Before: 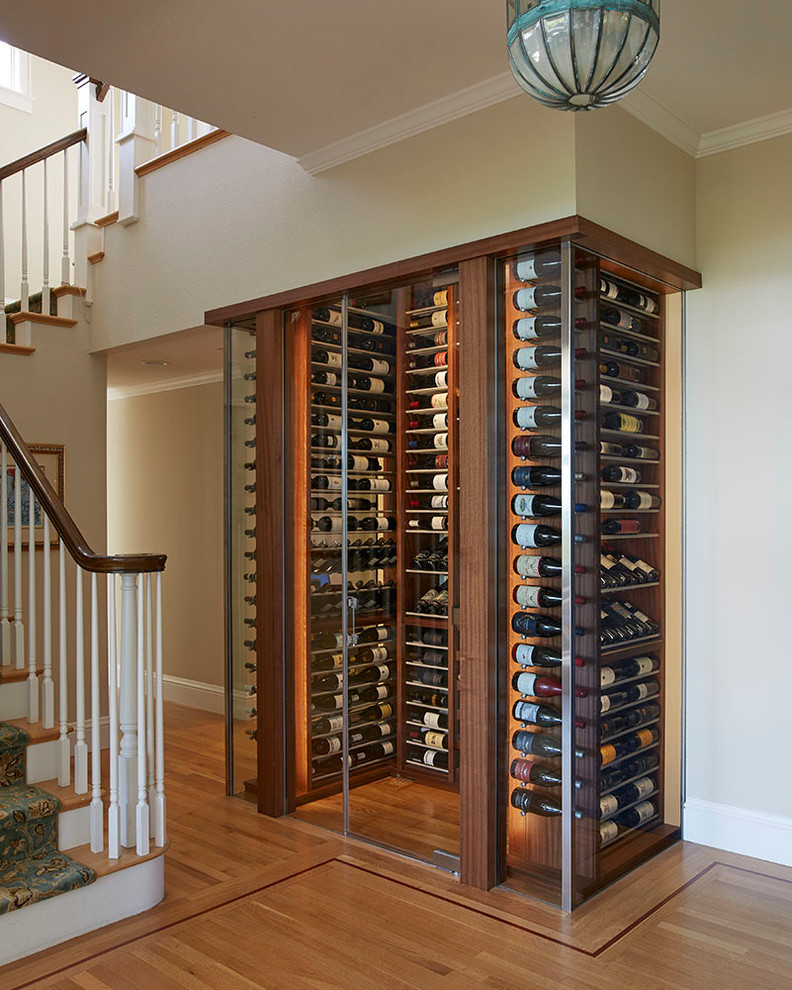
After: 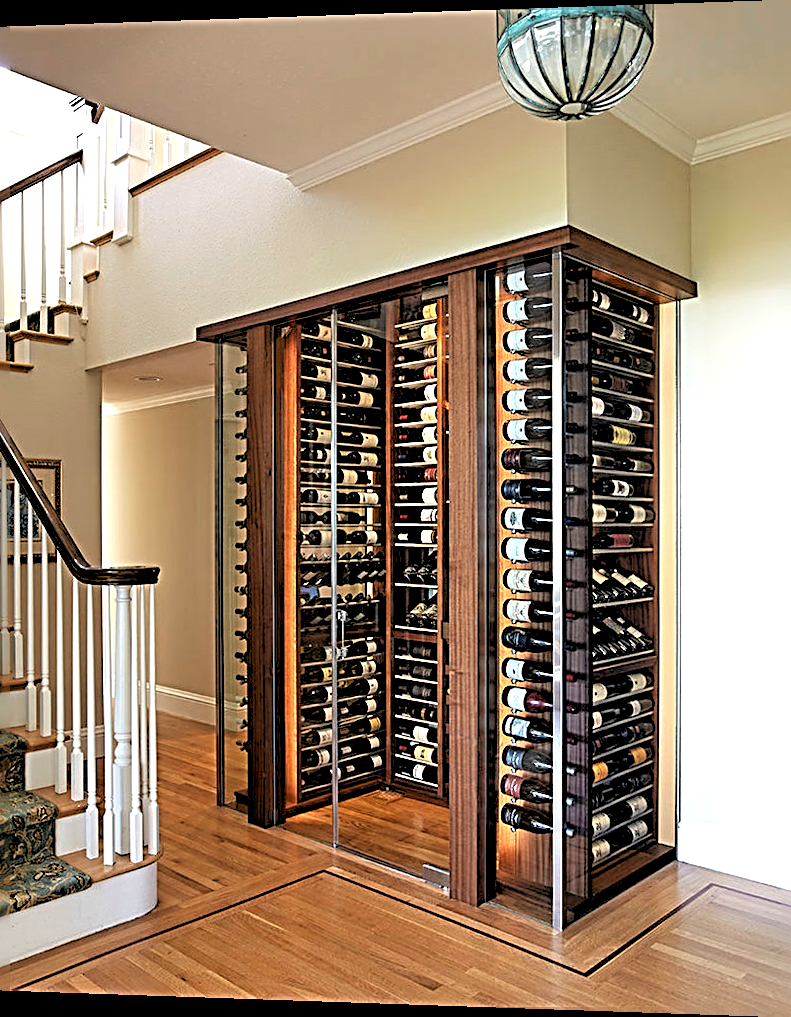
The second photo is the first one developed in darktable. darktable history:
sharpen: radius 3.69, amount 0.928
exposure: black level correction 0, exposure 0.7 EV, compensate exposure bias true, compensate highlight preservation false
rgb levels: levels [[0.029, 0.461, 0.922], [0, 0.5, 1], [0, 0.5, 1]]
rotate and perspective: lens shift (horizontal) -0.055, automatic cropping off
